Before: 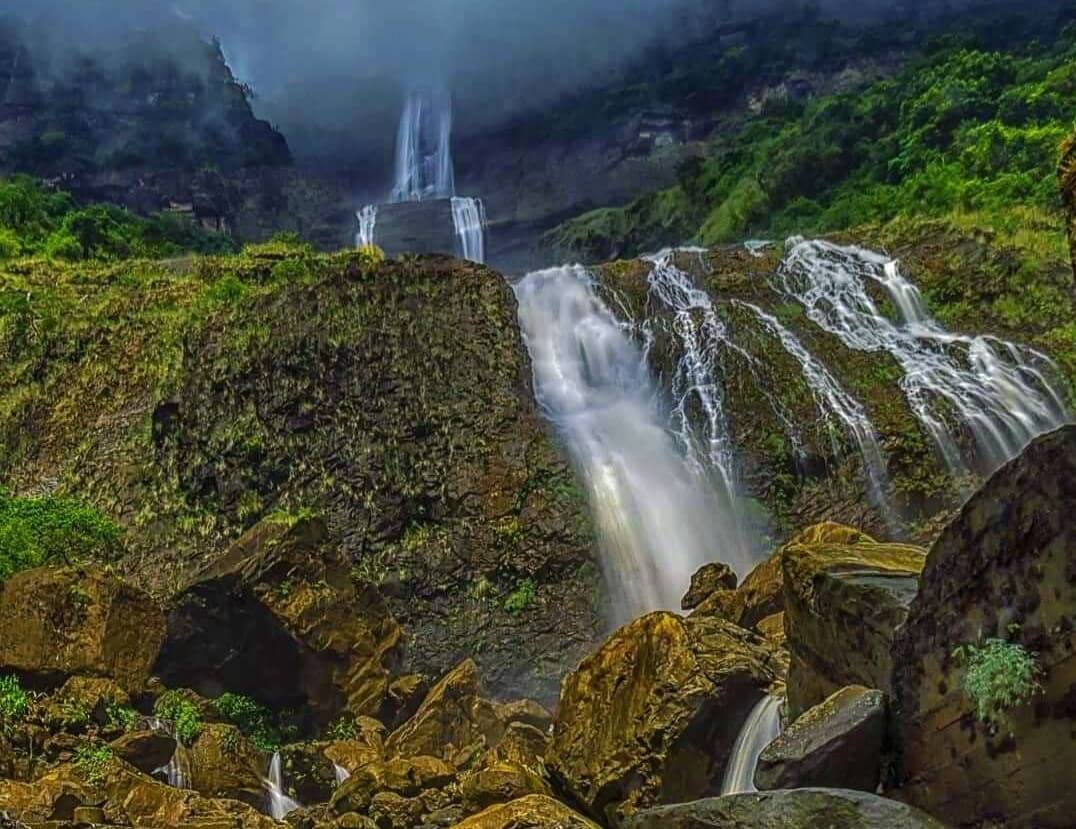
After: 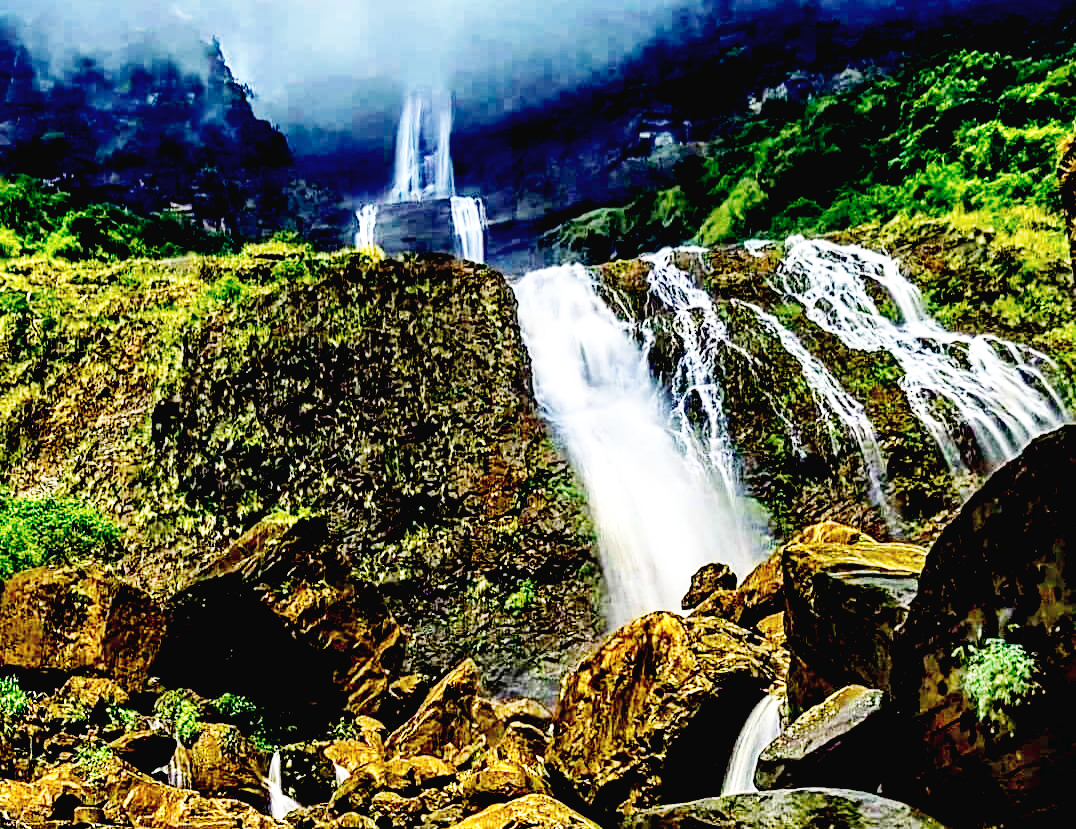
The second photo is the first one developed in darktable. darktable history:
contrast brightness saturation: contrast 0.102, saturation -0.286
base curve: curves: ch0 [(0, 0.003) (0.001, 0.002) (0.006, 0.004) (0.02, 0.022) (0.048, 0.086) (0.094, 0.234) (0.162, 0.431) (0.258, 0.629) (0.385, 0.8) (0.548, 0.918) (0.751, 0.988) (1, 1)], preserve colors none
exposure: black level correction 0.034, exposure 0.908 EV, compensate exposure bias true, compensate highlight preservation false
